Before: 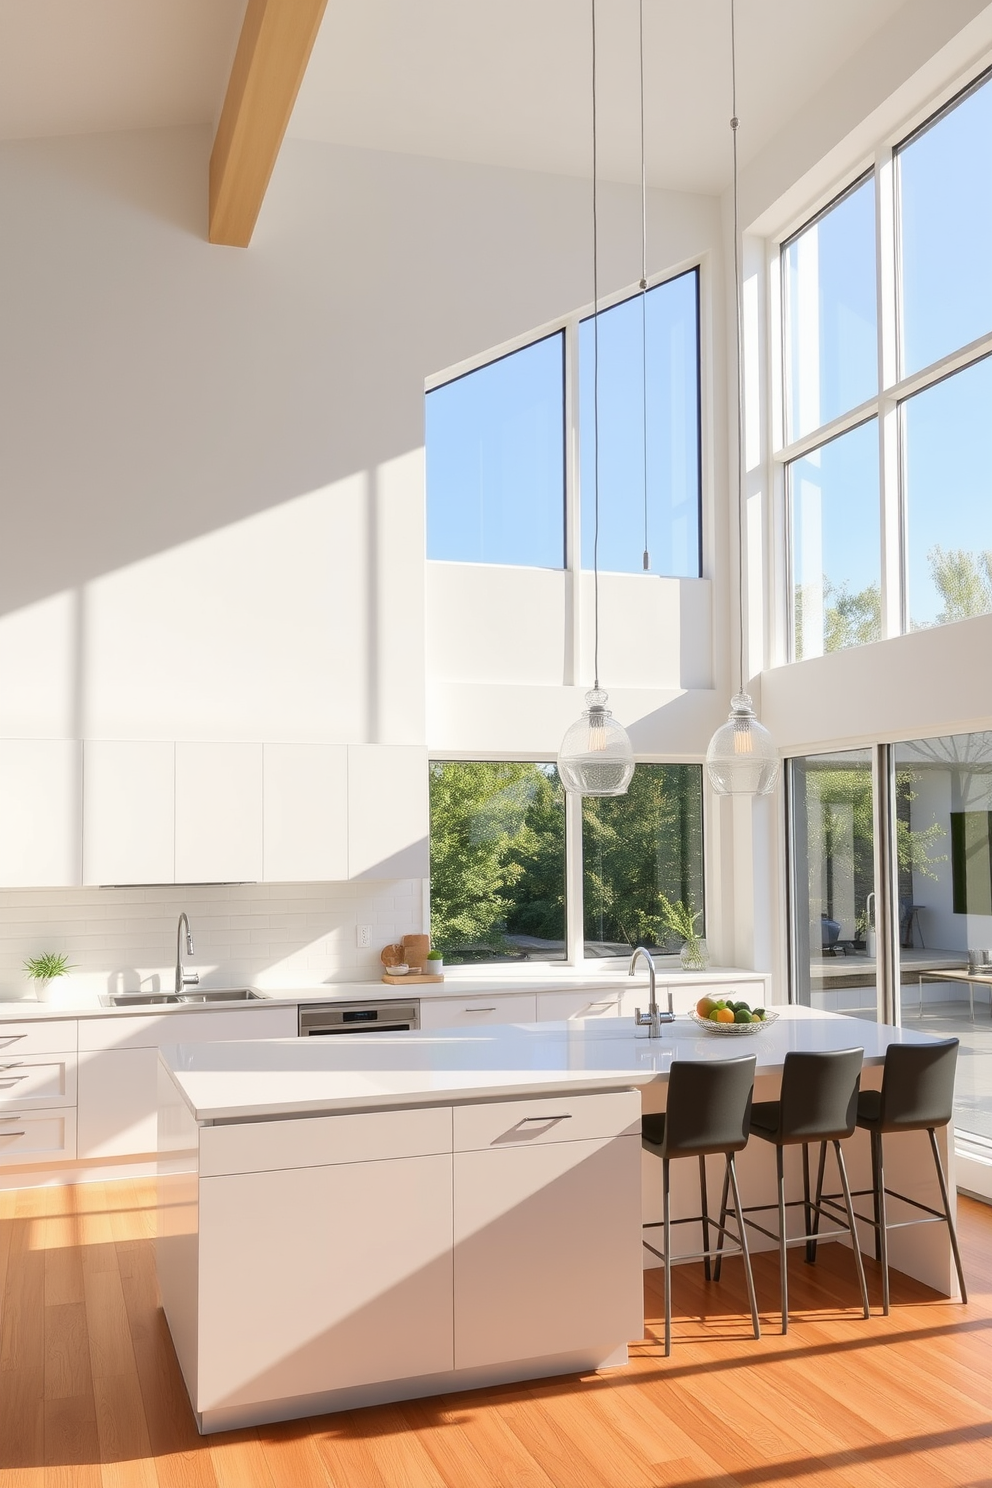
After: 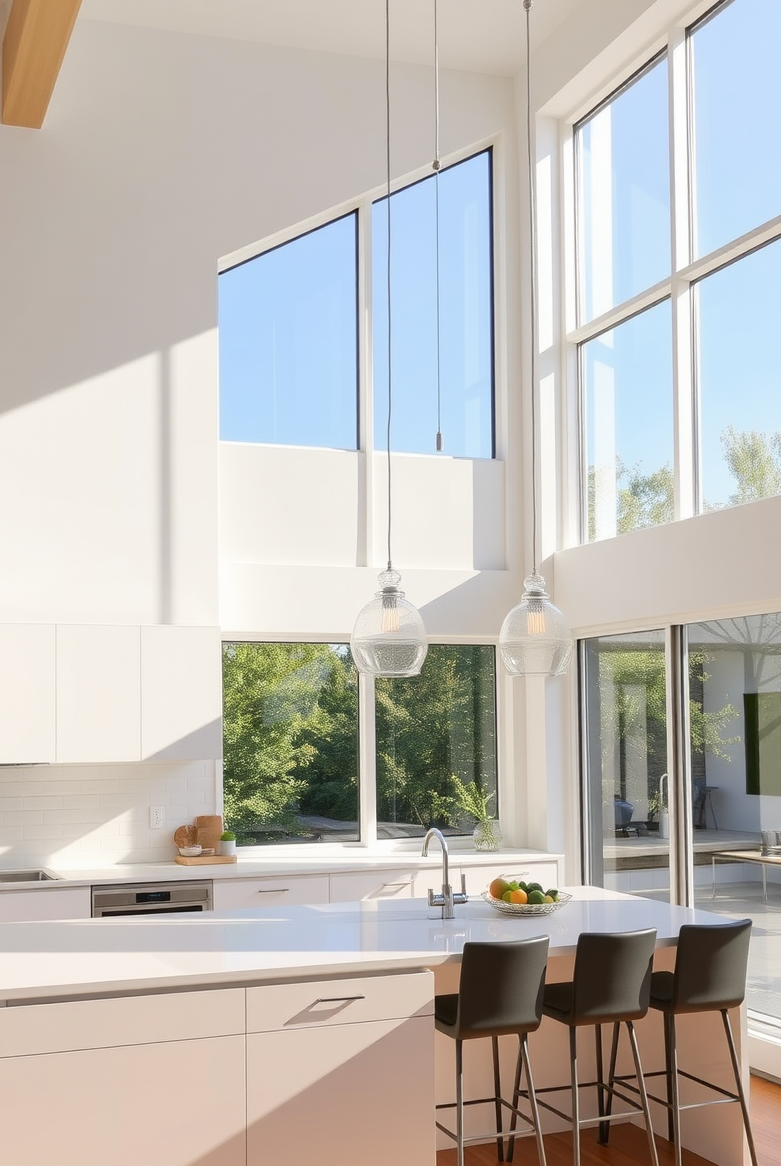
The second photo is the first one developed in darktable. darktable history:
crop and rotate: left 20.914%, top 8.011%, right 0.341%, bottom 13.566%
